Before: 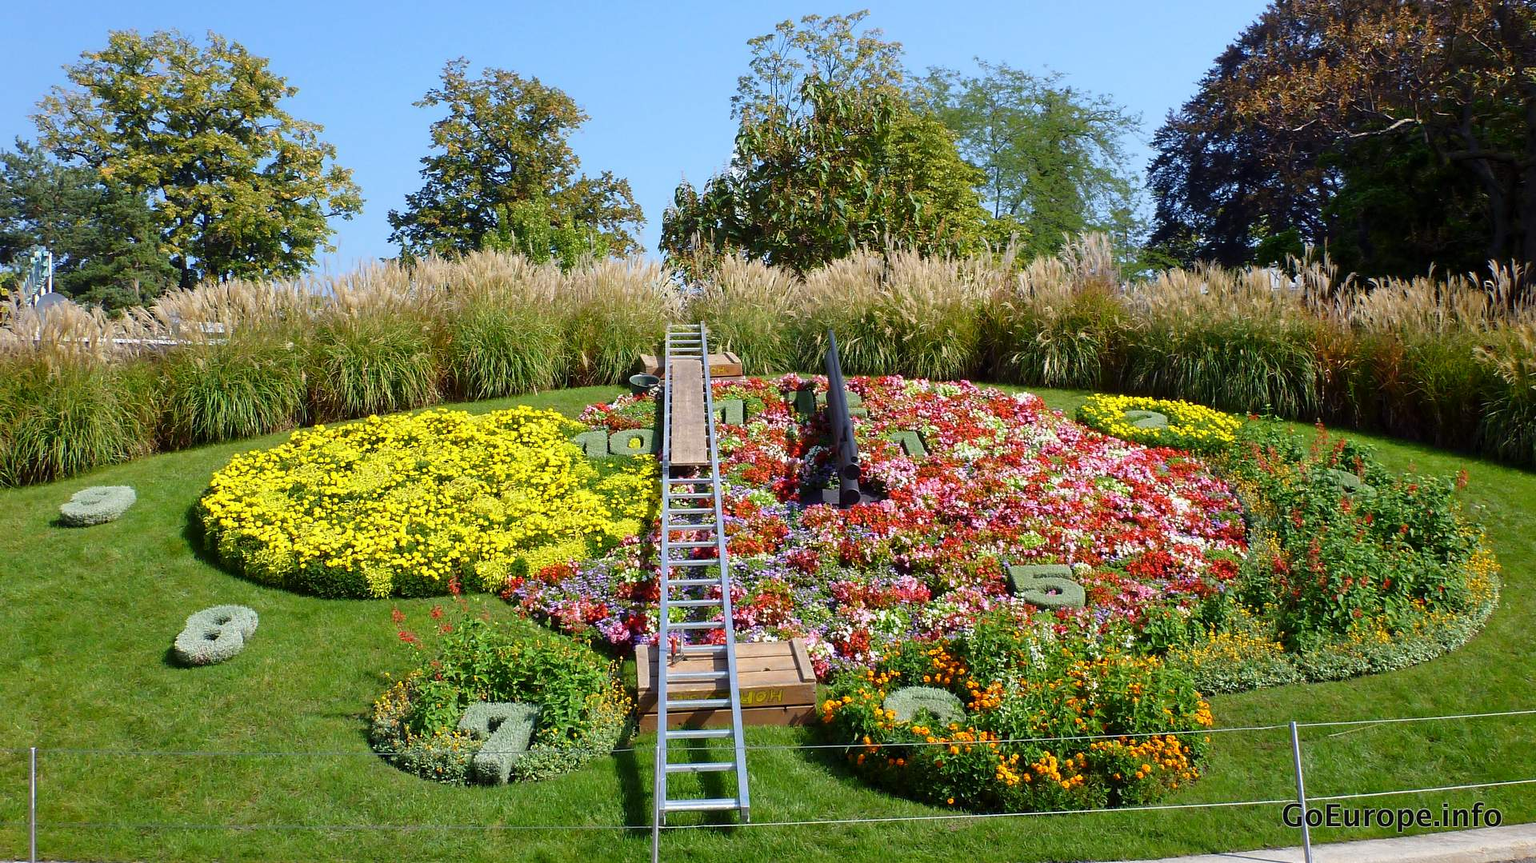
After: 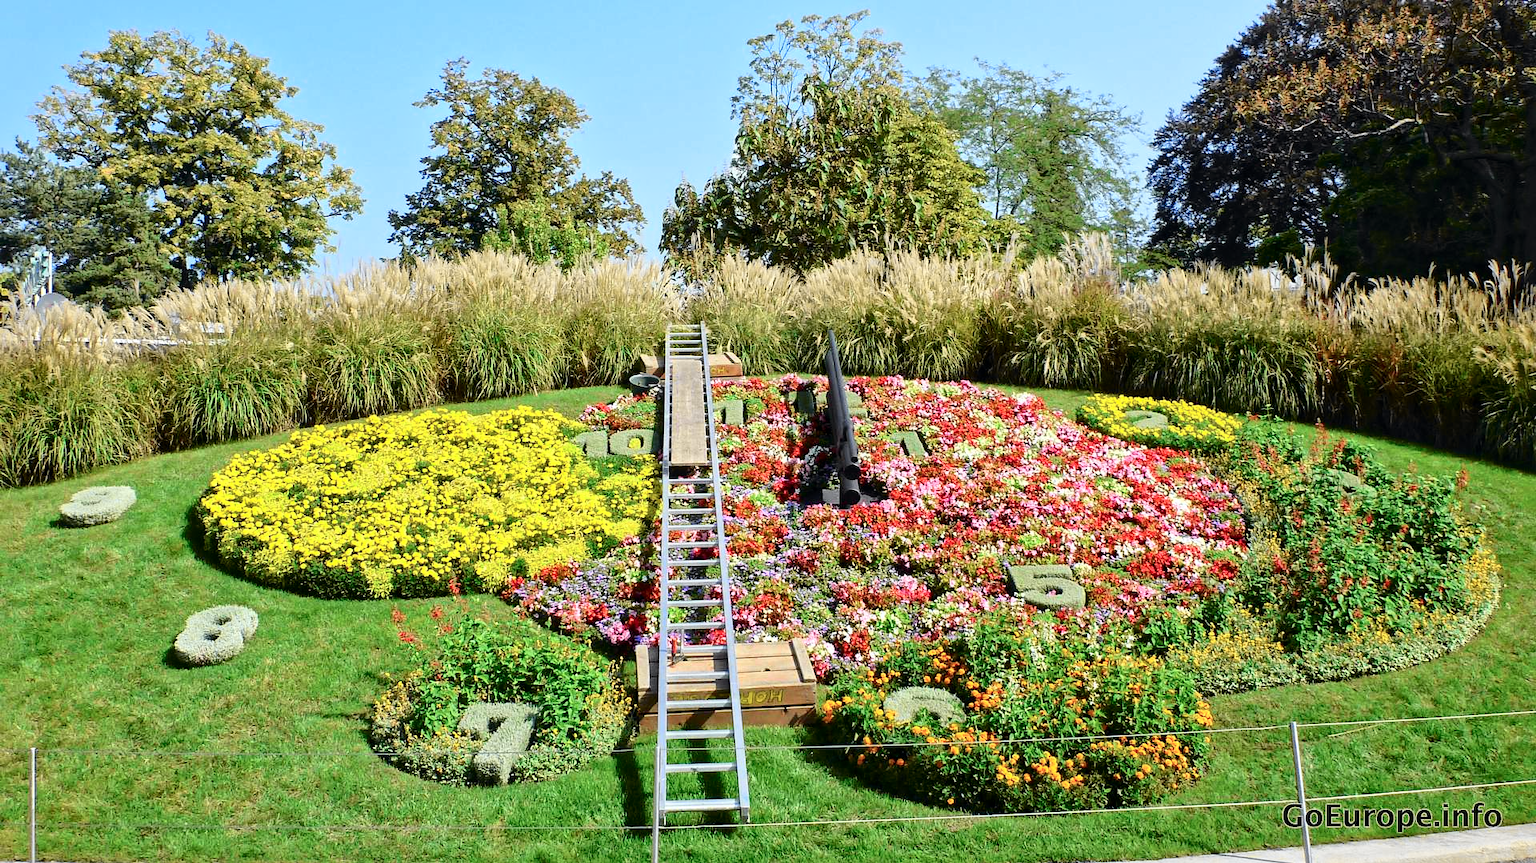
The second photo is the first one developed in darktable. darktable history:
tone curve: curves: ch0 [(0, 0.026) (0.104, 0.1) (0.233, 0.262) (0.398, 0.507) (0.498, 0.621) (0.65, 0.757) (0.835, 0.883) (1, 0.961)]; ch1 [(0, 0) (0.346, 0.307) (0.408, 0.369) (0.453, 0.457) (0.482, 0.476) (0.502, 0.498) (0.521, 0.503) (0.553, 0.554) (0.638, 0.646) (0.693, 0.727) (1, 1)]; ch2 [(0, 0) (0.366, 0.337) (0.434, 0.46) (0.485, 0.494) (0.5, 0.494) (0.511, 0.508) (0.537, 0.55) (0.579, 0.599) (0.663, 0.67) (1, 1)], color space Lab, independent channels, preserve colors none
local contrast: mode bilateral grid, contrast 20, coarseness 19, detail 163%, midtone range 0.2
